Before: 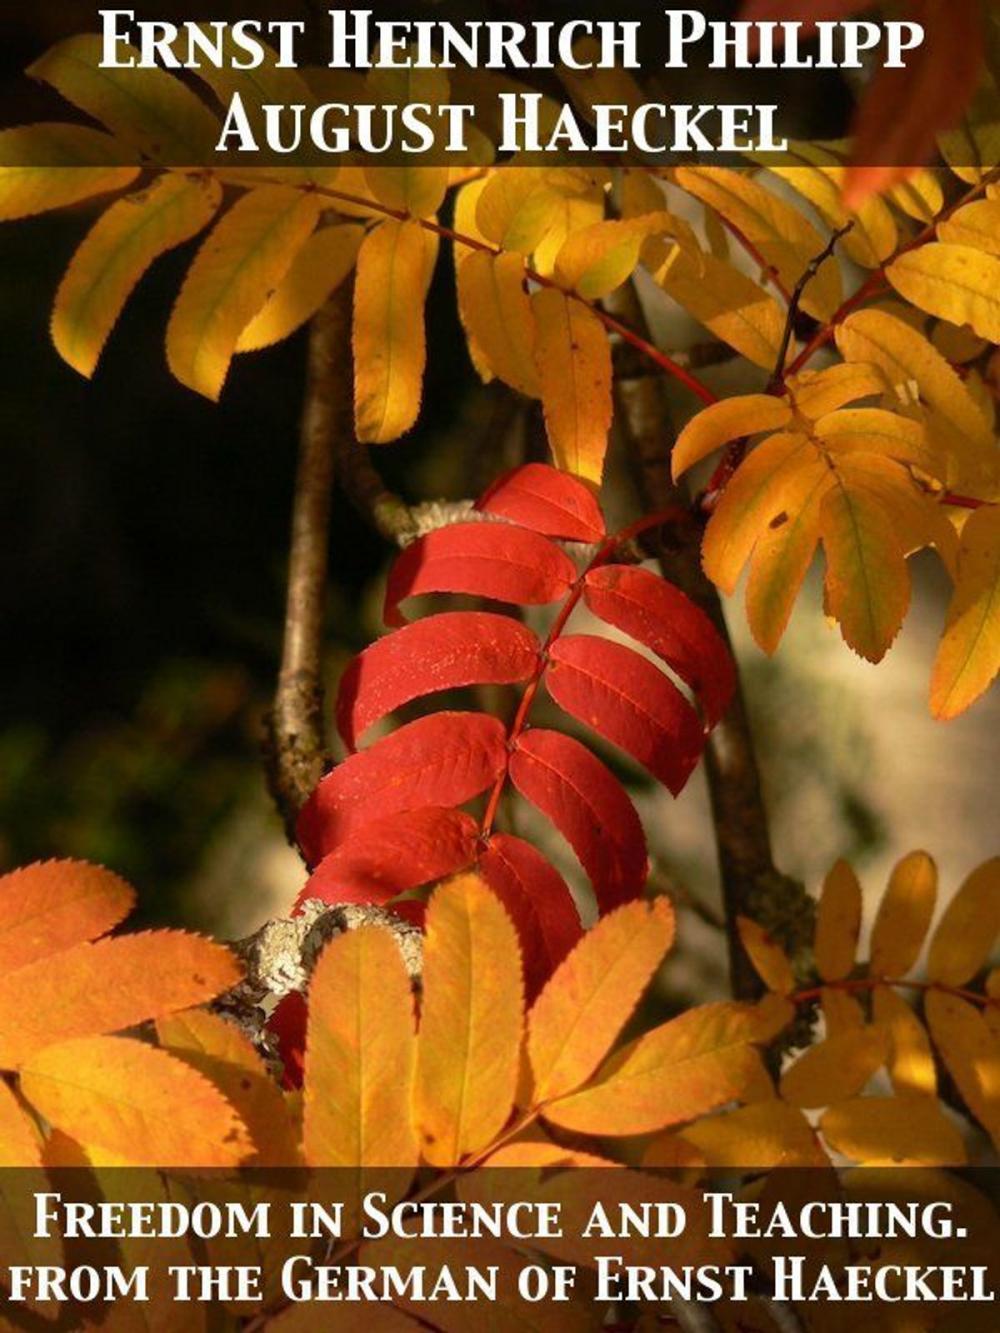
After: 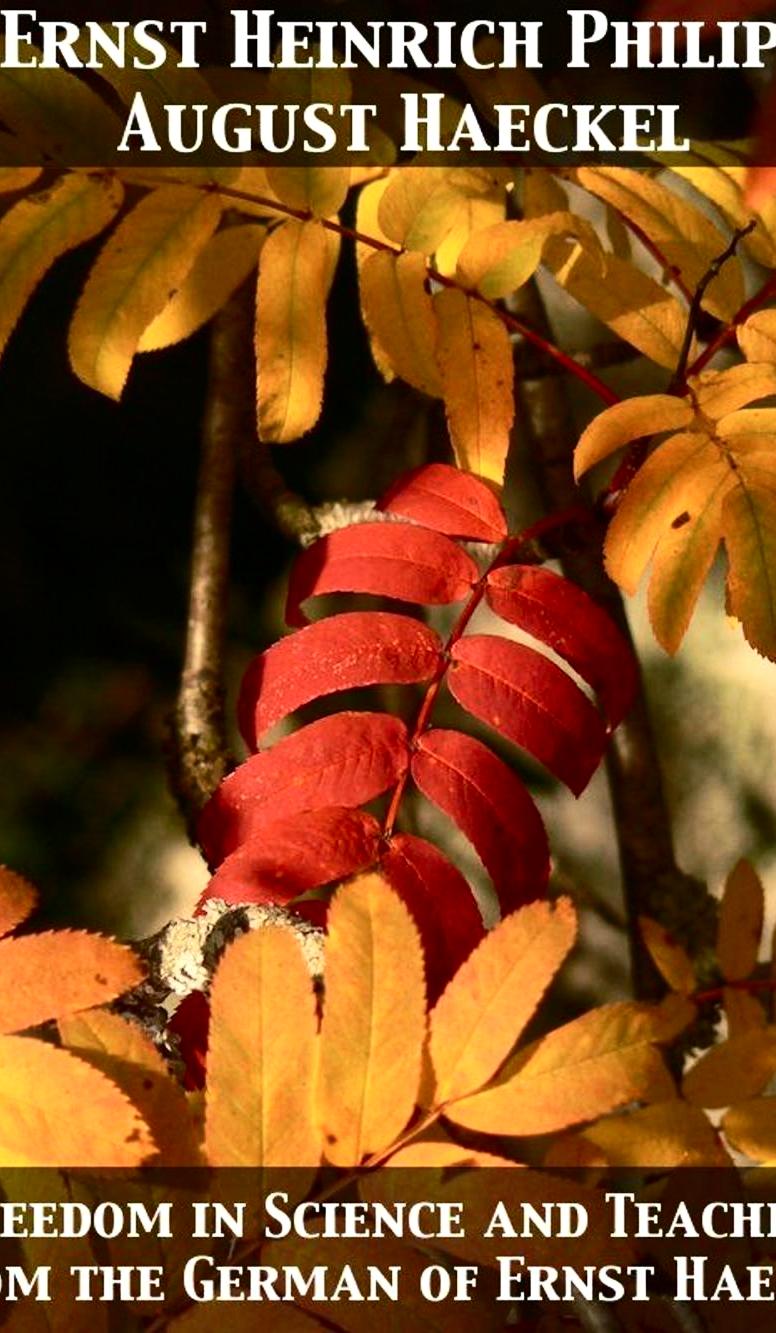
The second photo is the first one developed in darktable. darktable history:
crop: left 9.874%, right 12.481%
exposure: exposure 0.129 EV, compensate highlight preservation false
contrast brightness saturation: contrast 0.274
